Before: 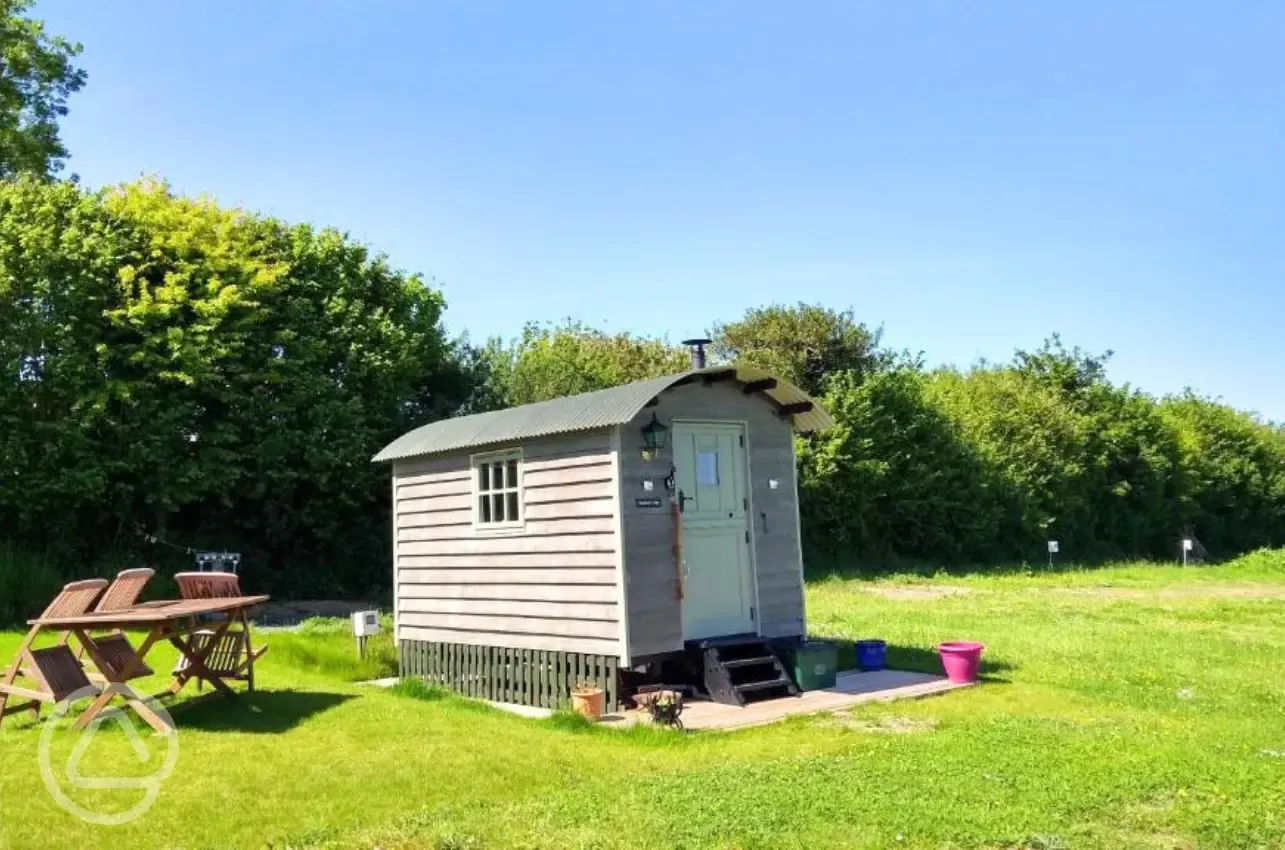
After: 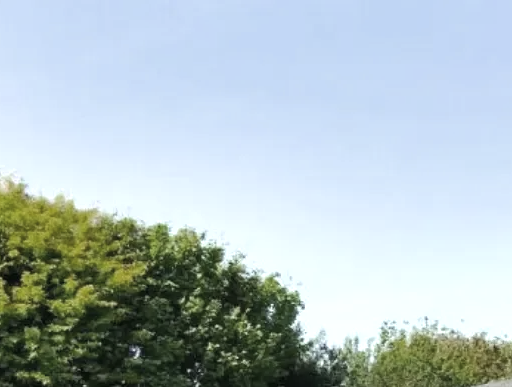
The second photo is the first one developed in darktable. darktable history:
color zones: curves: ch0 [(0, 0.48) (0.209, 0.398) (0.305, 0.332) (0.429, 0.493) (0.571, 0.5) (0.714, 0.5) (0.857, 0.5) (1, 0.48)]; ch1 [(0, 0.736) (0.143, 0.625) (0.225, 0.371) (0.429, 0.256) (0.571, 0.241) (0.714, 0.213) (0.857, 0.48) (1, 0.736)]; ch2 [(0, 0.448) (0.143, 0.498) (0.286, 0.5) (0.429, 0.5) (0.571, 0.5) (0.714, 0.5) (0.857, 0.5) (1, 0.448)]
crop and rotate: left 11.177%, top 0.07%, right 48.971%, bottom 54.398%
exposure: exposure 0.379 EV, compensate highlight preservation false
tone equalizer: on, module defaults
